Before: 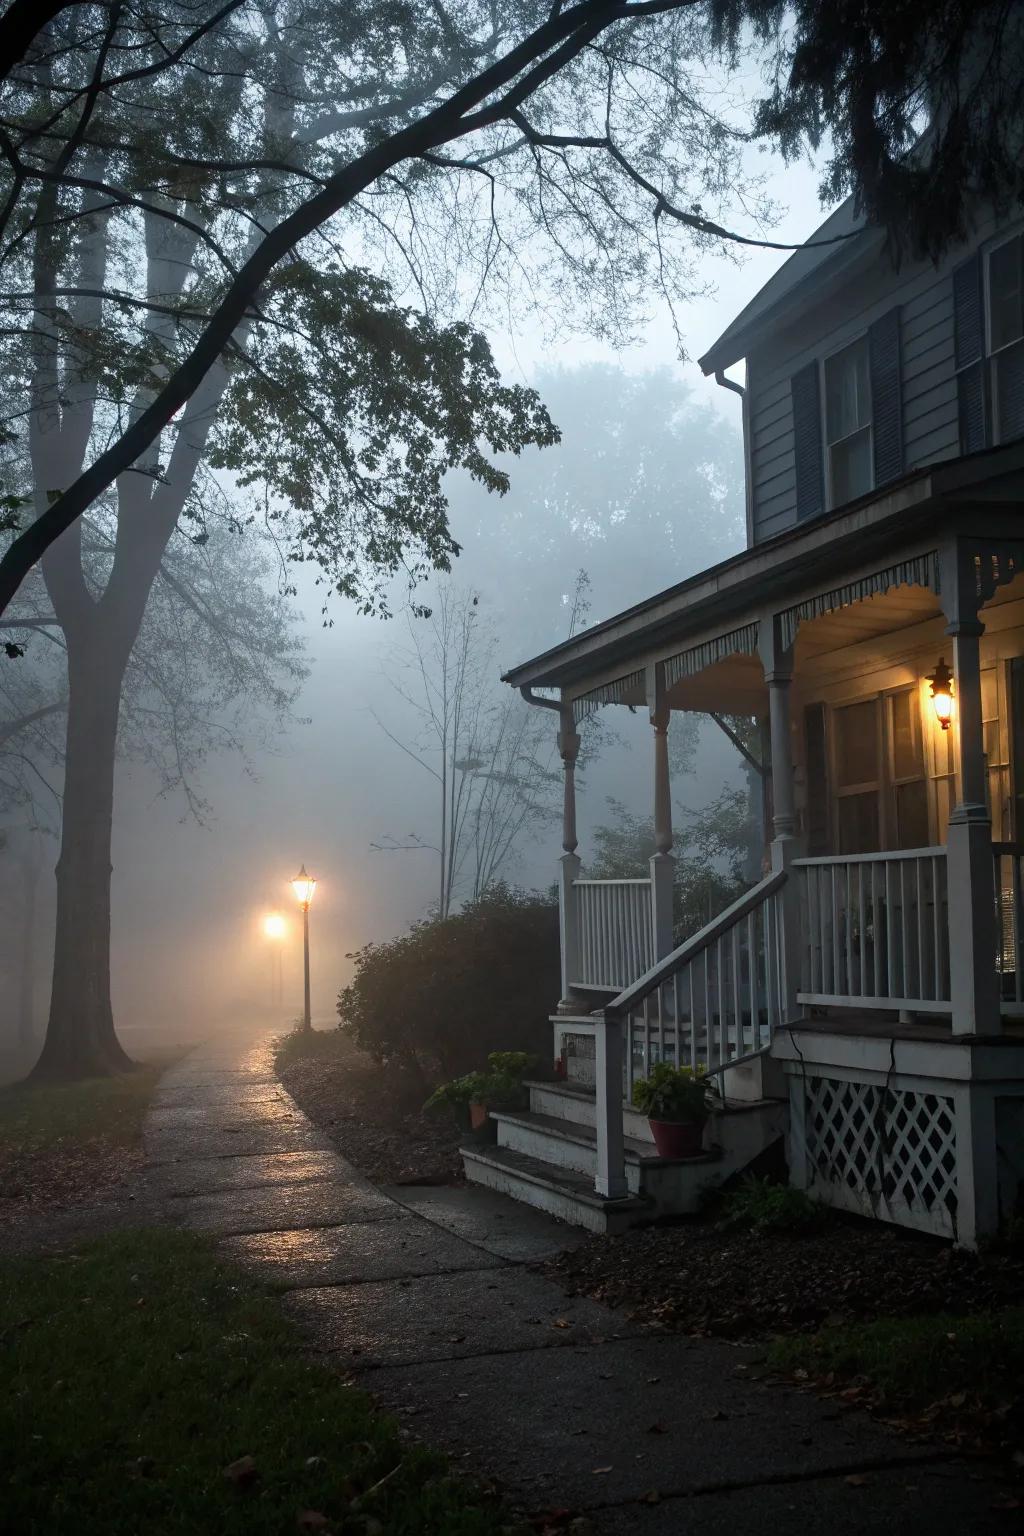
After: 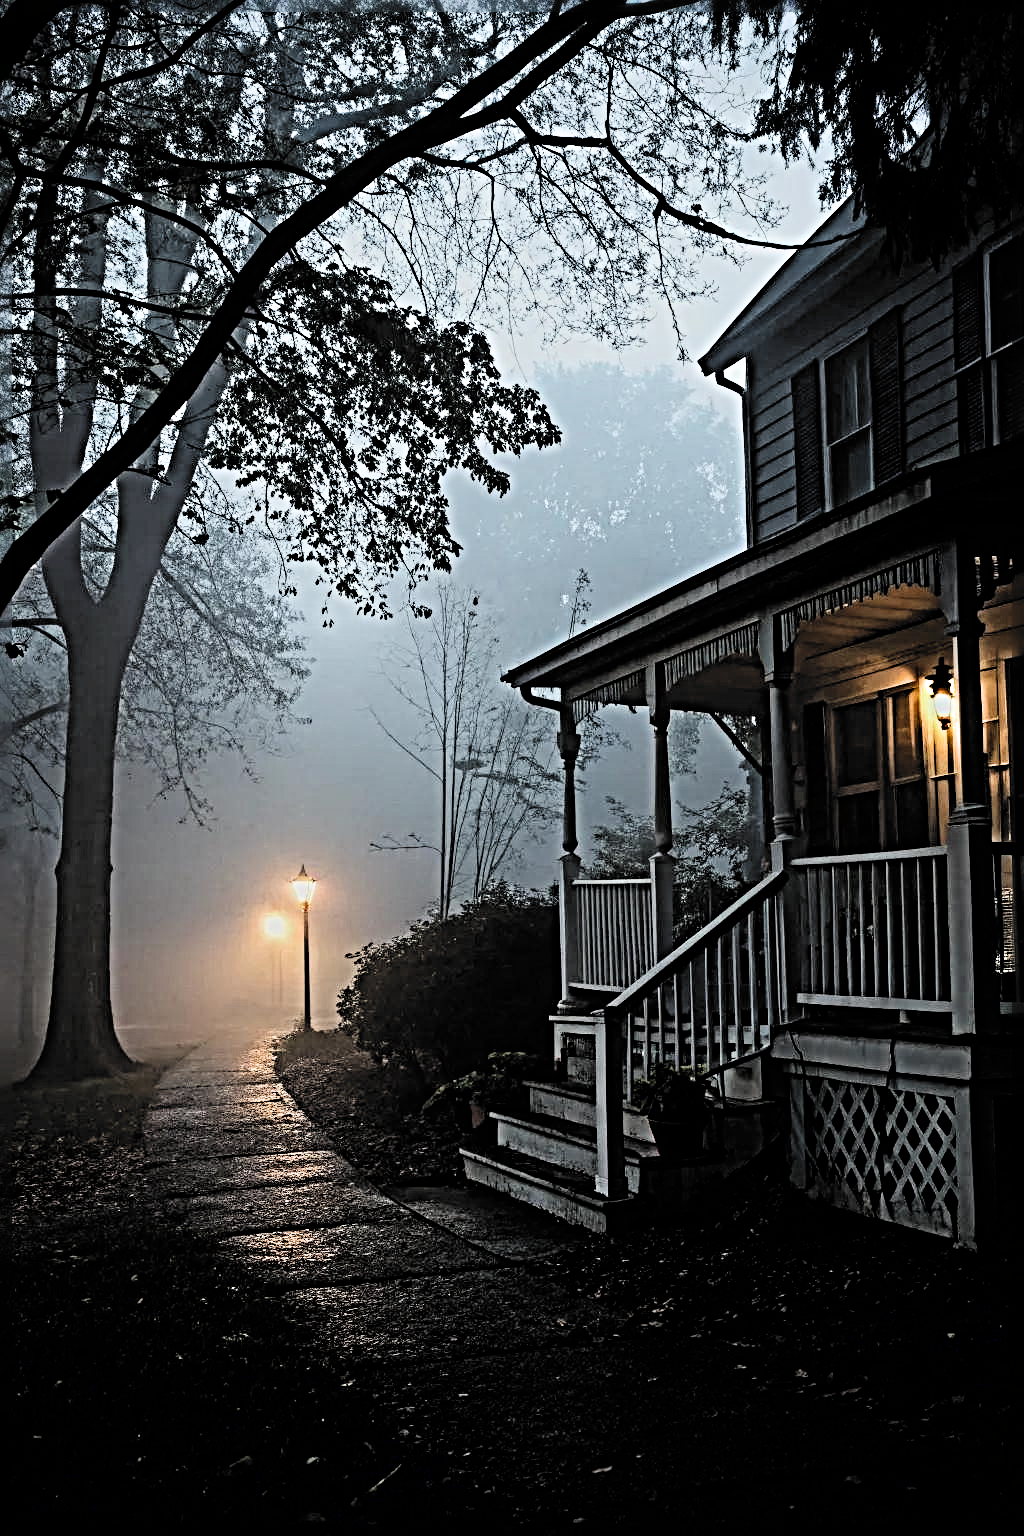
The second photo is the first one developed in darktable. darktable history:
filmic rgb: black relative exposure -5.05 EV, white relative exposure 3.96 EV, threshold 2.96 EV, hardness 2.87, contrast 1.3, highlights saturation mix -28.74%, color science v6 (2022), enable highlight reconstruction true
sharpen: radius 6.272, amount 1.809, threshold 0.196
